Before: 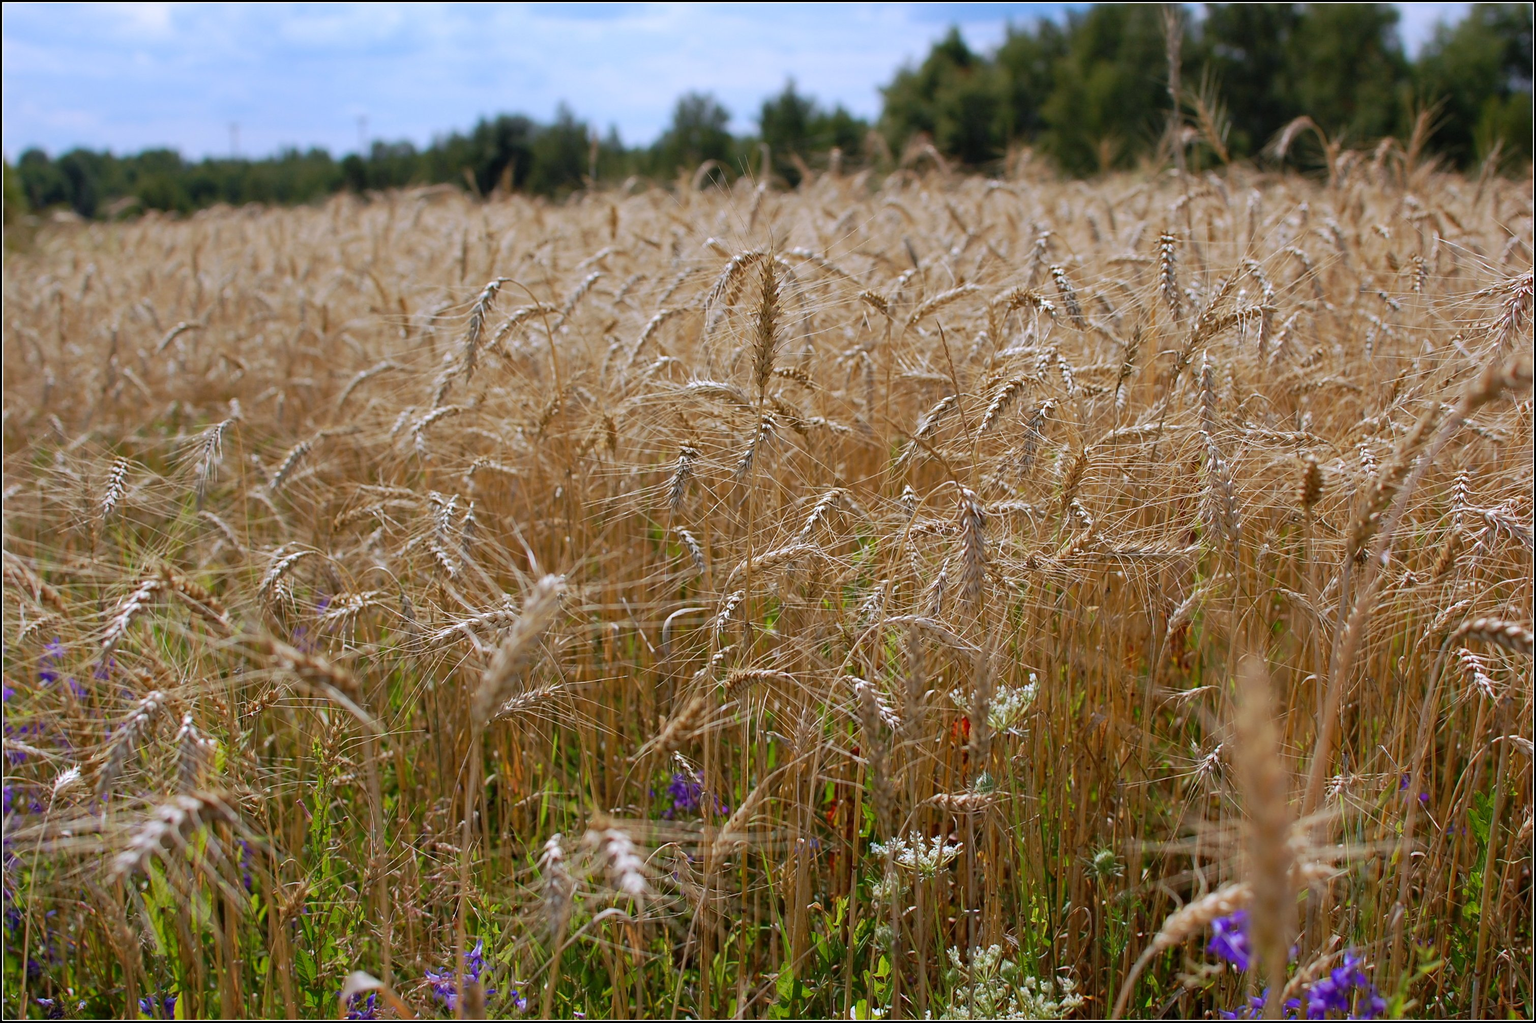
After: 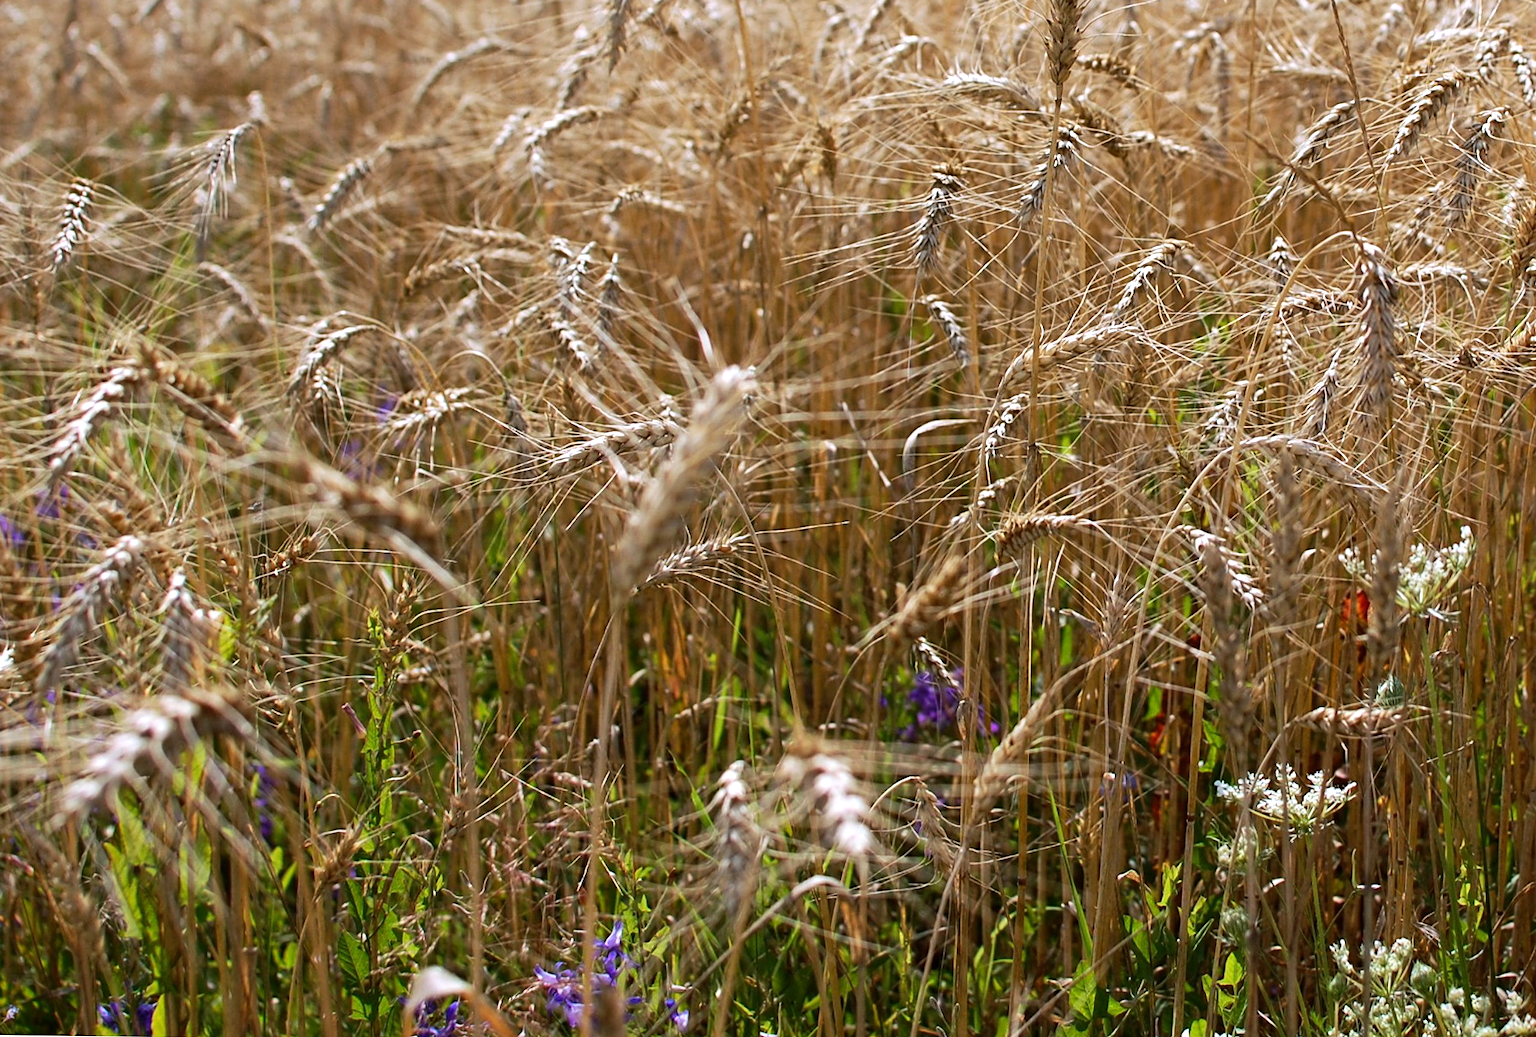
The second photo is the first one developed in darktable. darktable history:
crop and rotate: angle -0.733°, left 3.596%, top 32.117%, right 29.475%
tone equalizer: -8 EV -0.718 EV, -7 EV -0.67 EV, -6 EV -0.635 EV, -5 EV -0.376 EV, -3 EV 0.386 EV, -2 EV 0.6 EV, -1 EV 0.683 EV, +0 EV 0.732 EV, edges refinement/feathering 500, mask exposure compensation -1.57 EV, preserve details no
